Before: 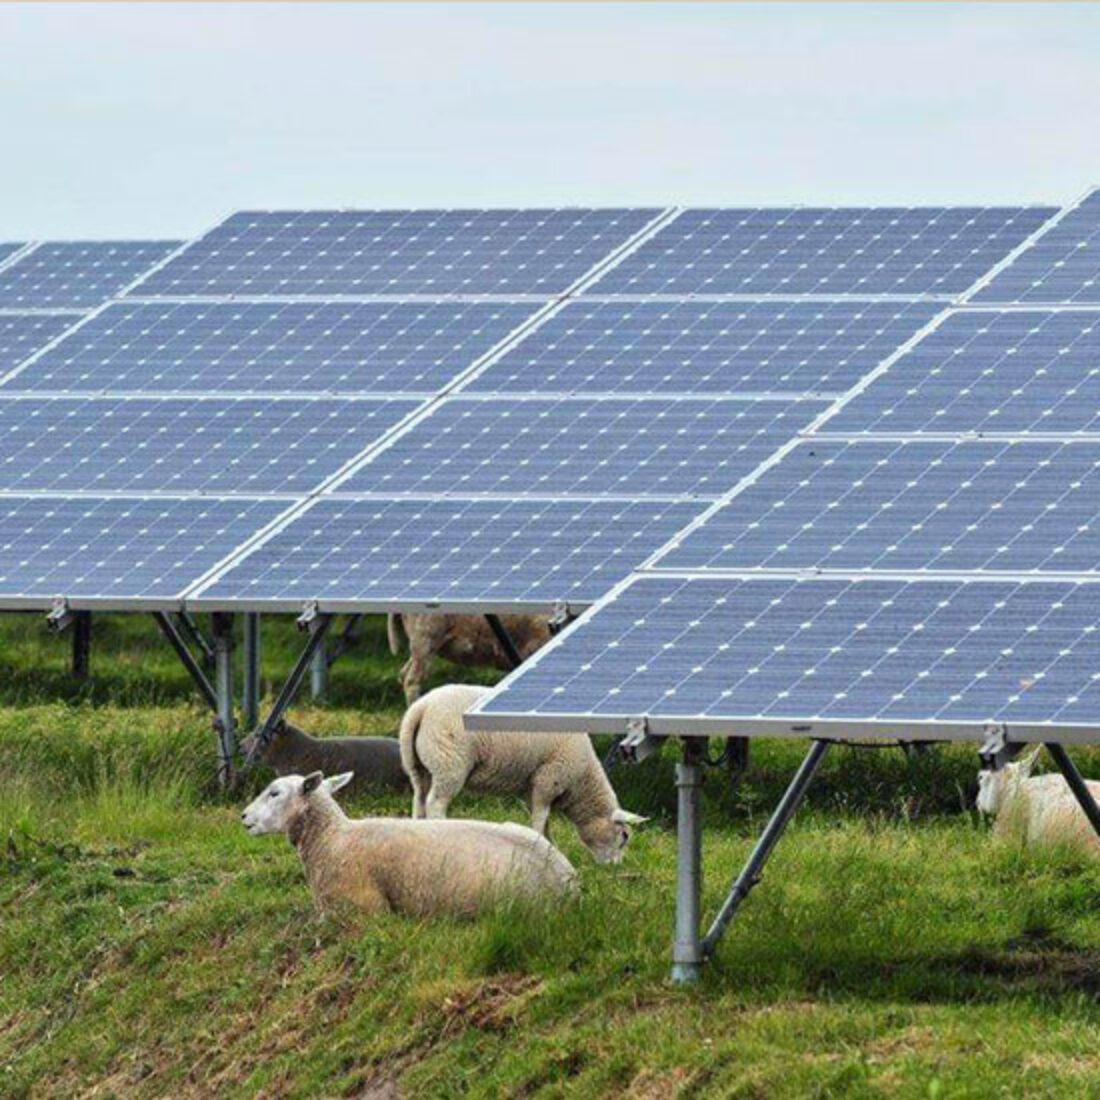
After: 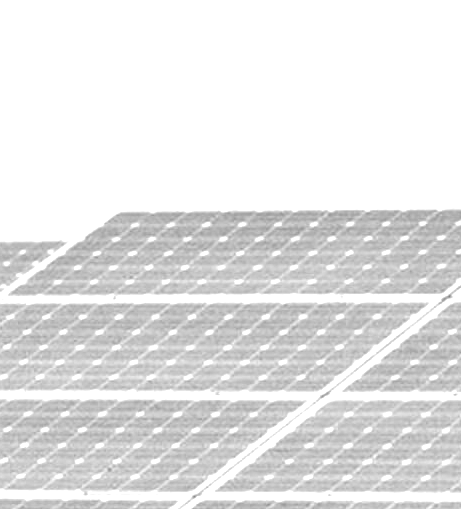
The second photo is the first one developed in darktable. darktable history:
exposure: black level correction 0, exposure 1.1 EV, compensate highlight preservation false
monochrome: on, module defaults
local contrast: detail 130%
crop and rotate: left 10.817%, top 0.062%, right 47.194%, bottom 53.626%
tone equalizer: -7 EV 0.15 EV, -6 EV 0.6 EV, -5 EV 1.15 EV, -4 EV 1.33 EV, -3 EV 1.15 EV, -2 EV 0.6 EV, -1 EV 0.15 EV, mask exposure compensation -0.5 EV
